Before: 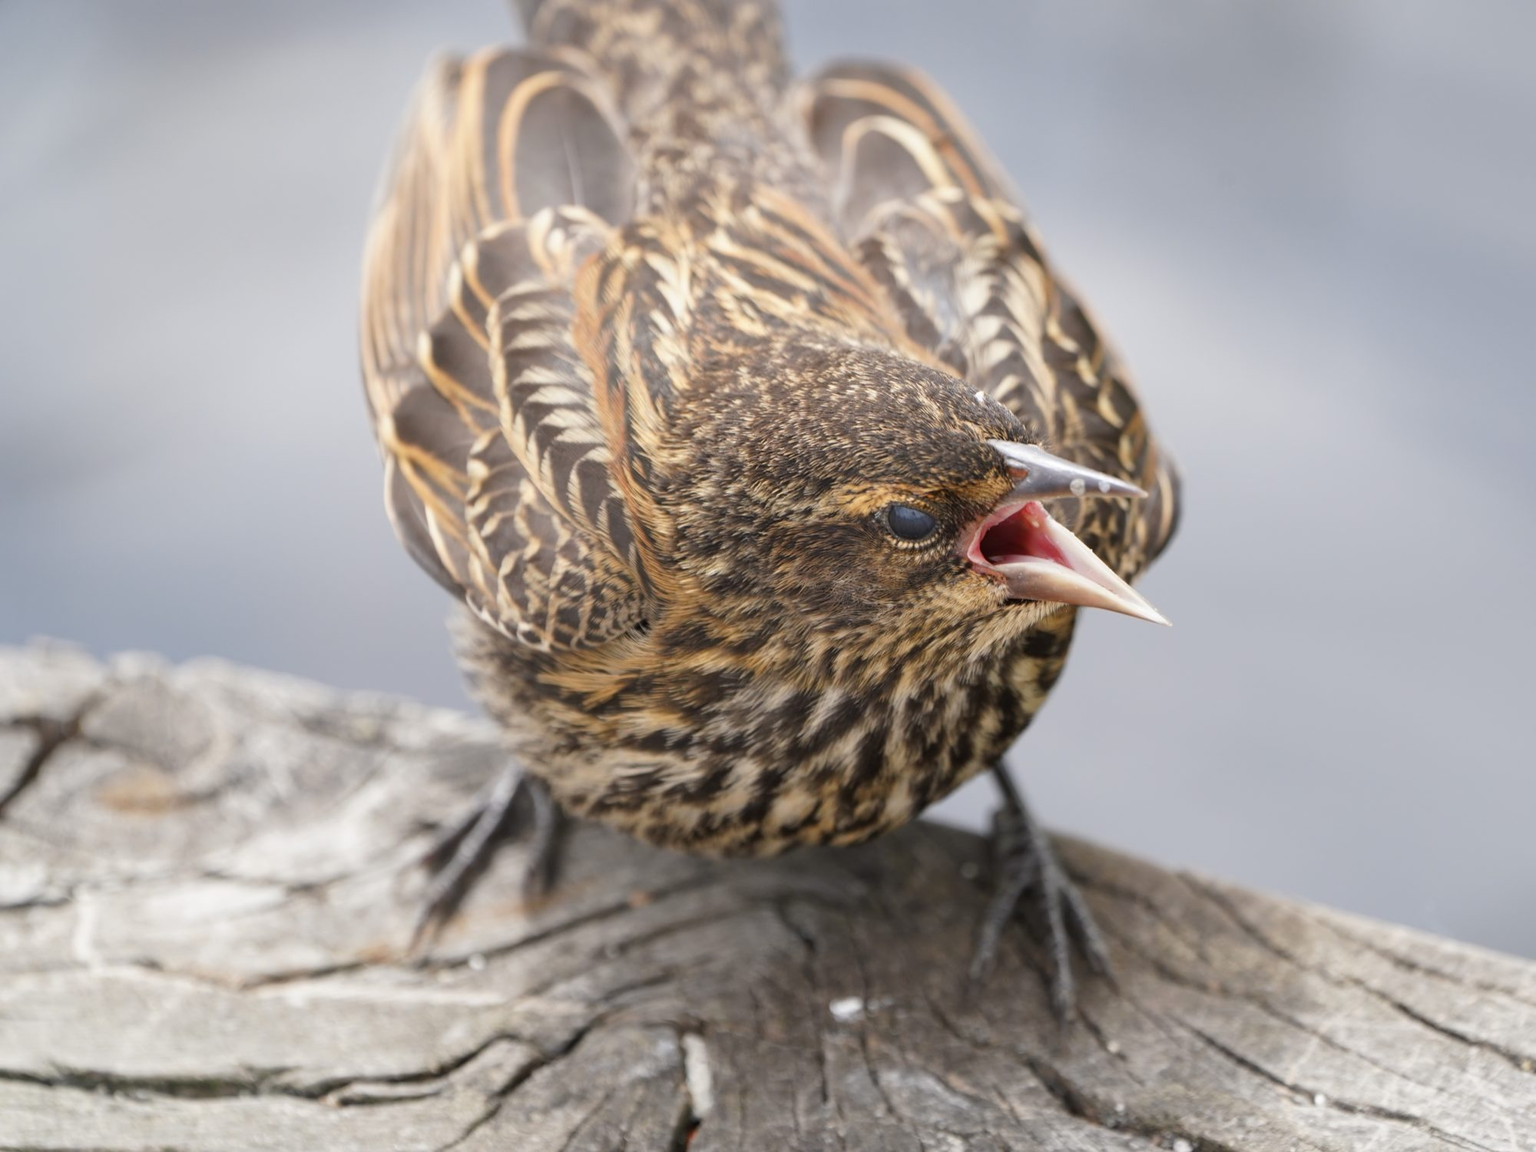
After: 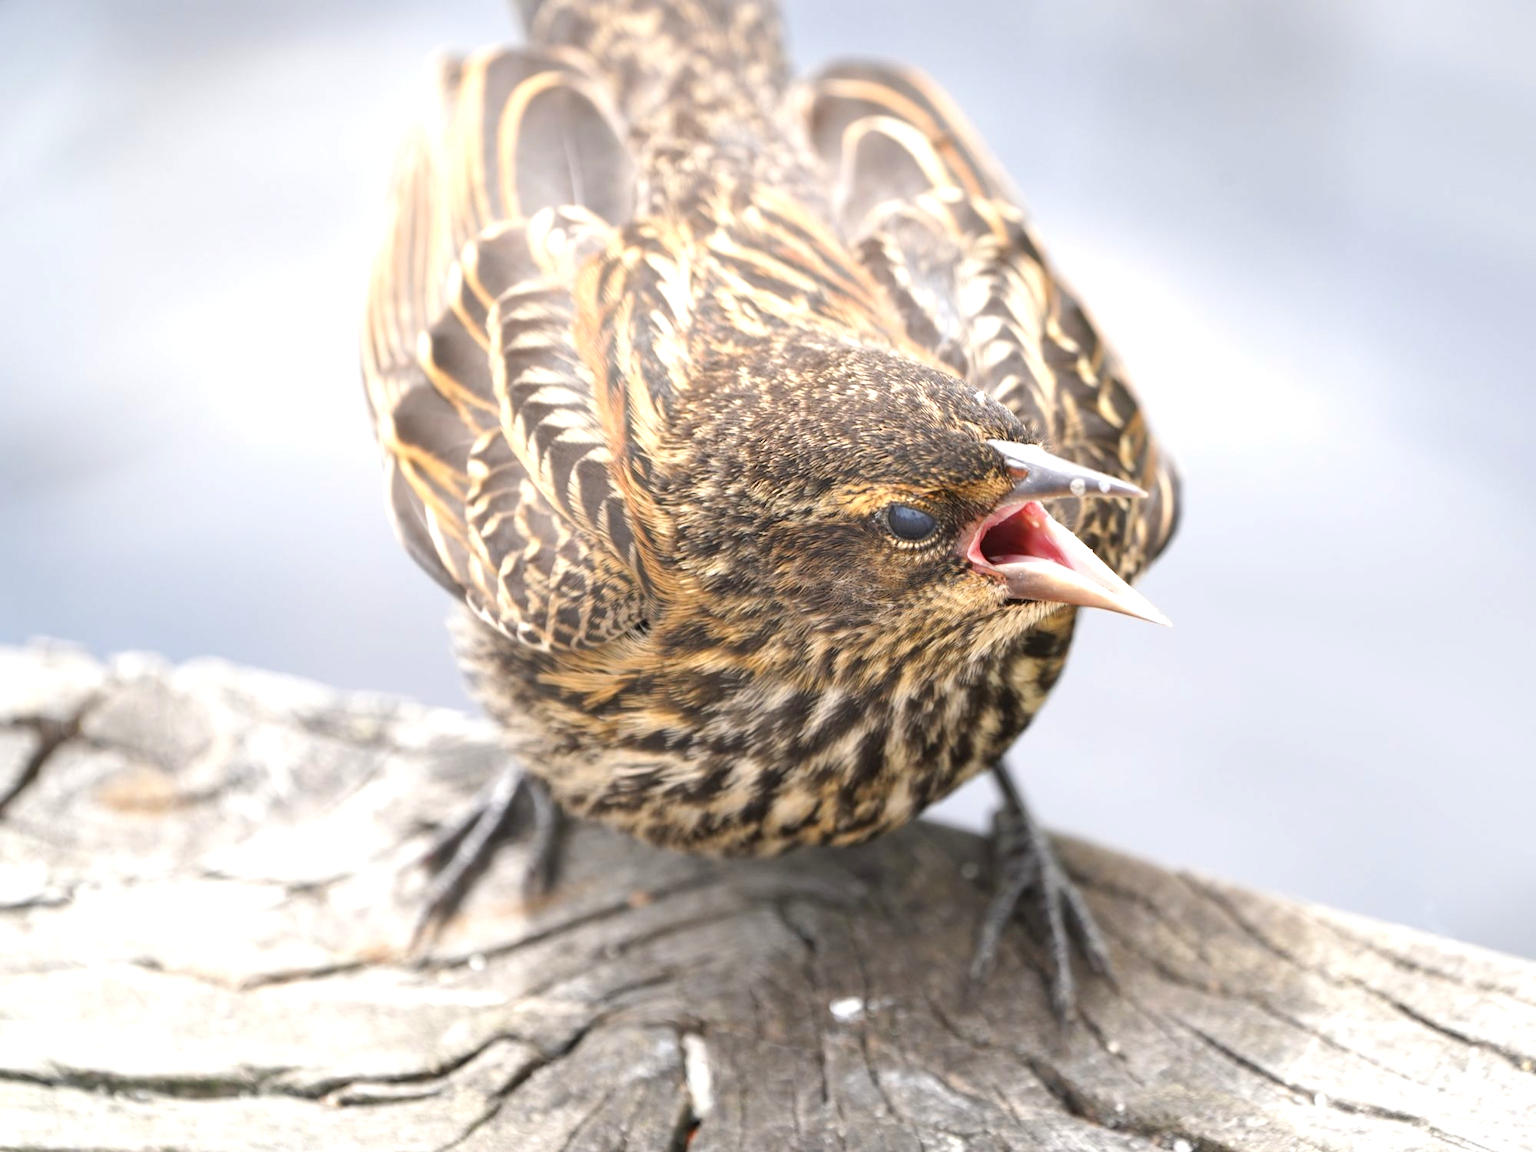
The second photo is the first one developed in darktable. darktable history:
exposure: exposure 0.773 EV, compensate highlight preservation false
